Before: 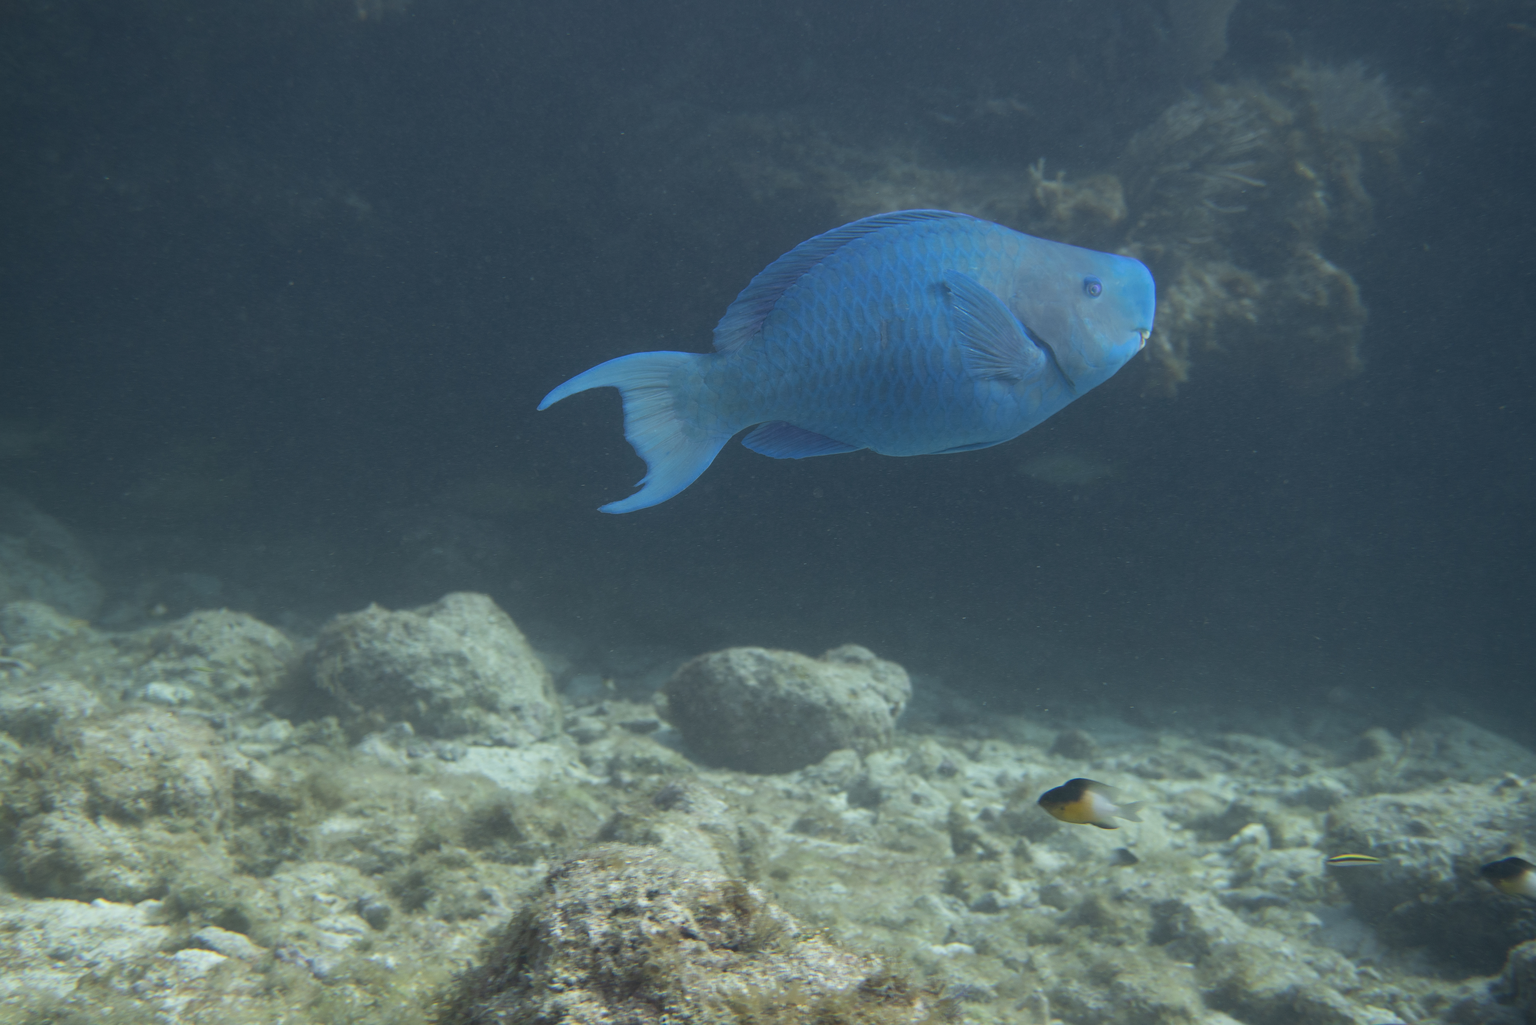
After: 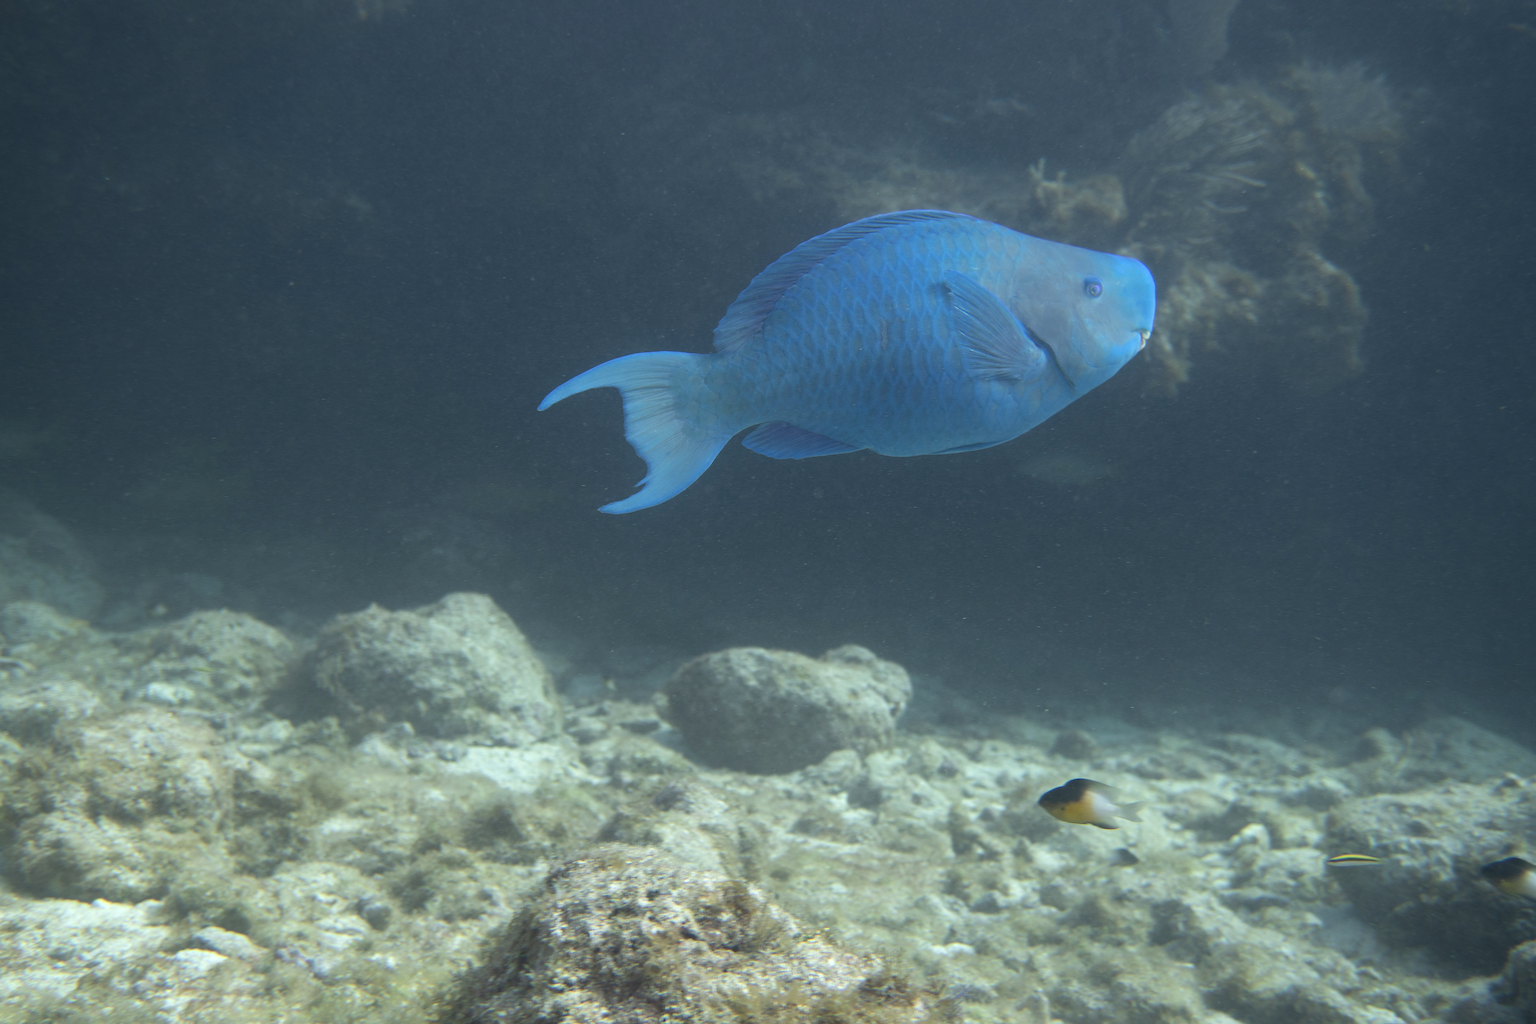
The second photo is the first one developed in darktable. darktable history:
tone equalizer: -8 EV -0.414 EV, -7 EV -0.375 EV, -6 EV -0.312 EV, -5 EV -0.256 EV, -3 EV 0.188 EV, -2 EV 0.307 EV, -1 EV 0.371 EV, +0 EV 0.414 EV
